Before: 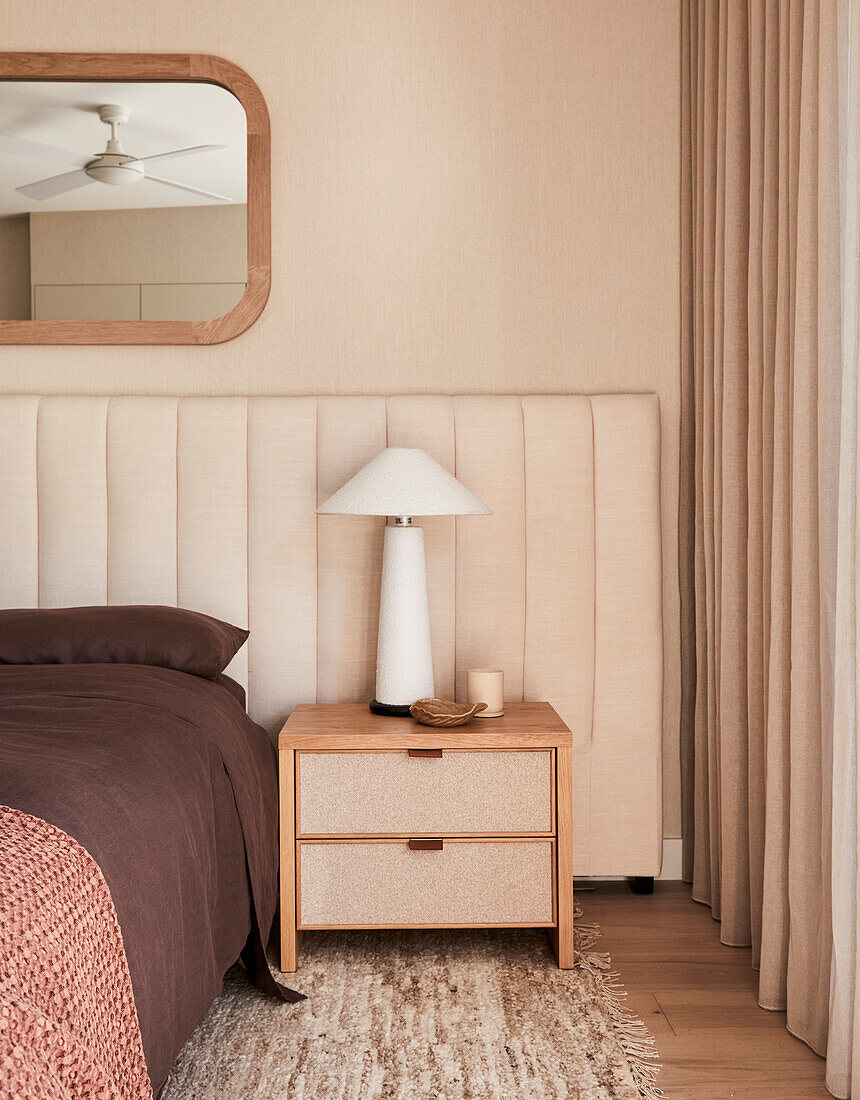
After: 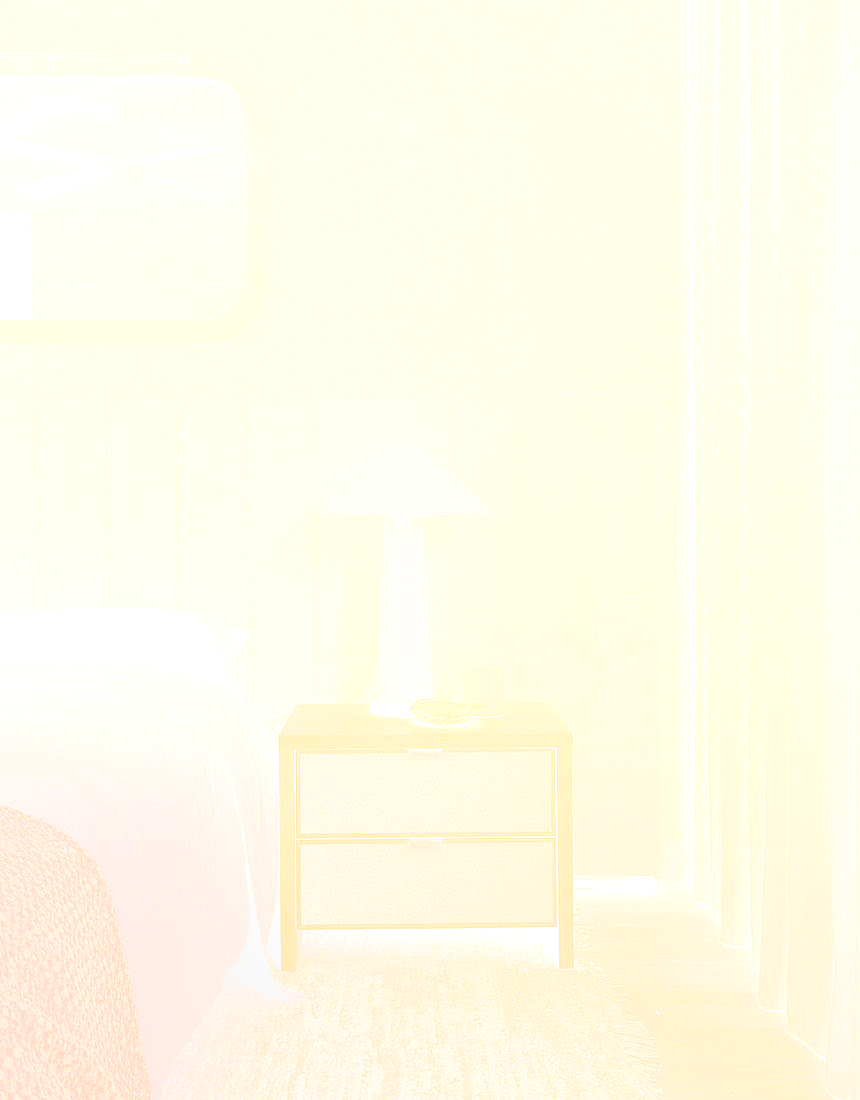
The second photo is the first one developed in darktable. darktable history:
bloom: size 70%, threshold 25%, strength 70%
local contrast: mode bilateral grid, contrast 20, coarseness 50, detail 120%, midtone range 0.2
rgb levels: levels [[0.01, 0.419, 0.839], [0, 0.5, 1], [0, 0.5, 1]]
